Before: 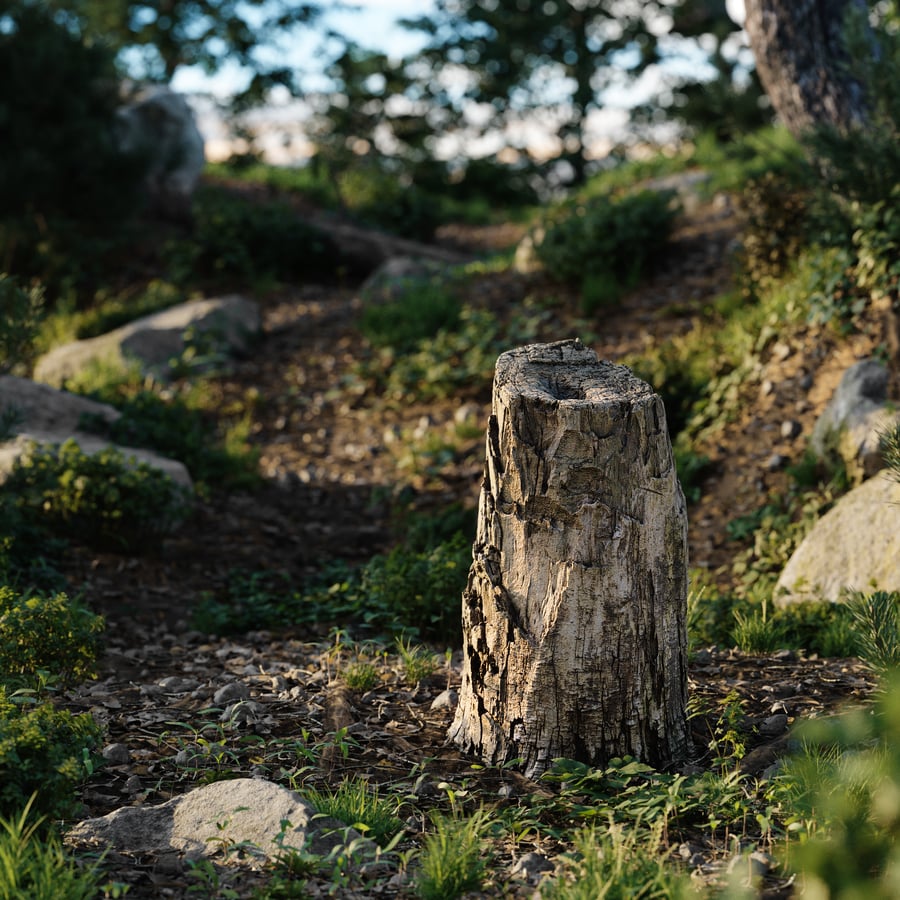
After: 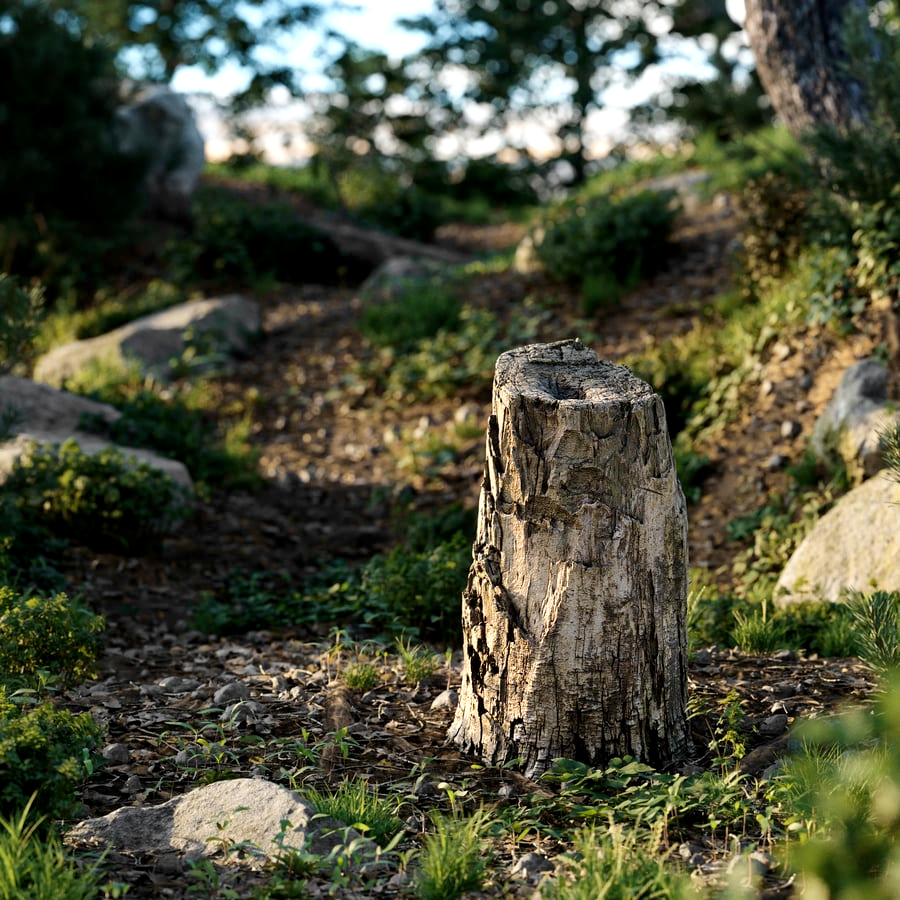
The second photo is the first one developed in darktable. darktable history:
exposure: black level correction 0.003, exposure 0.38 EV, compensate highlight preservation false
